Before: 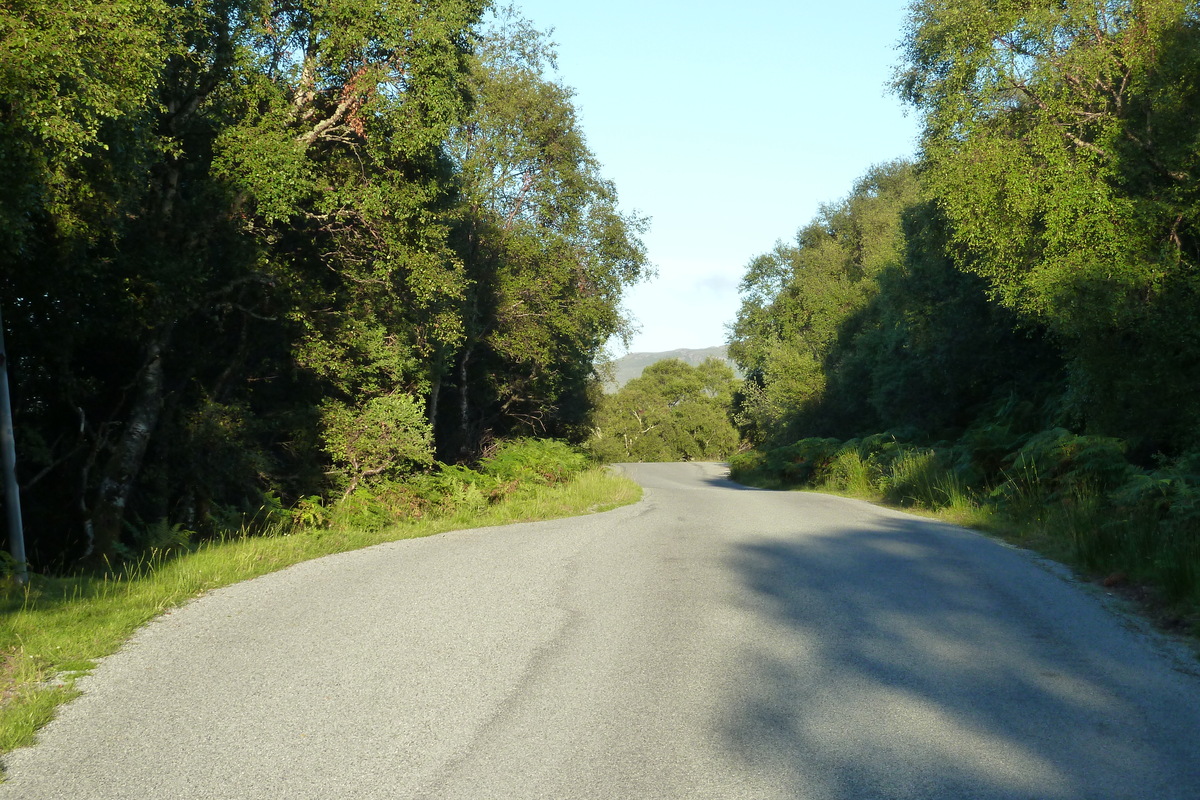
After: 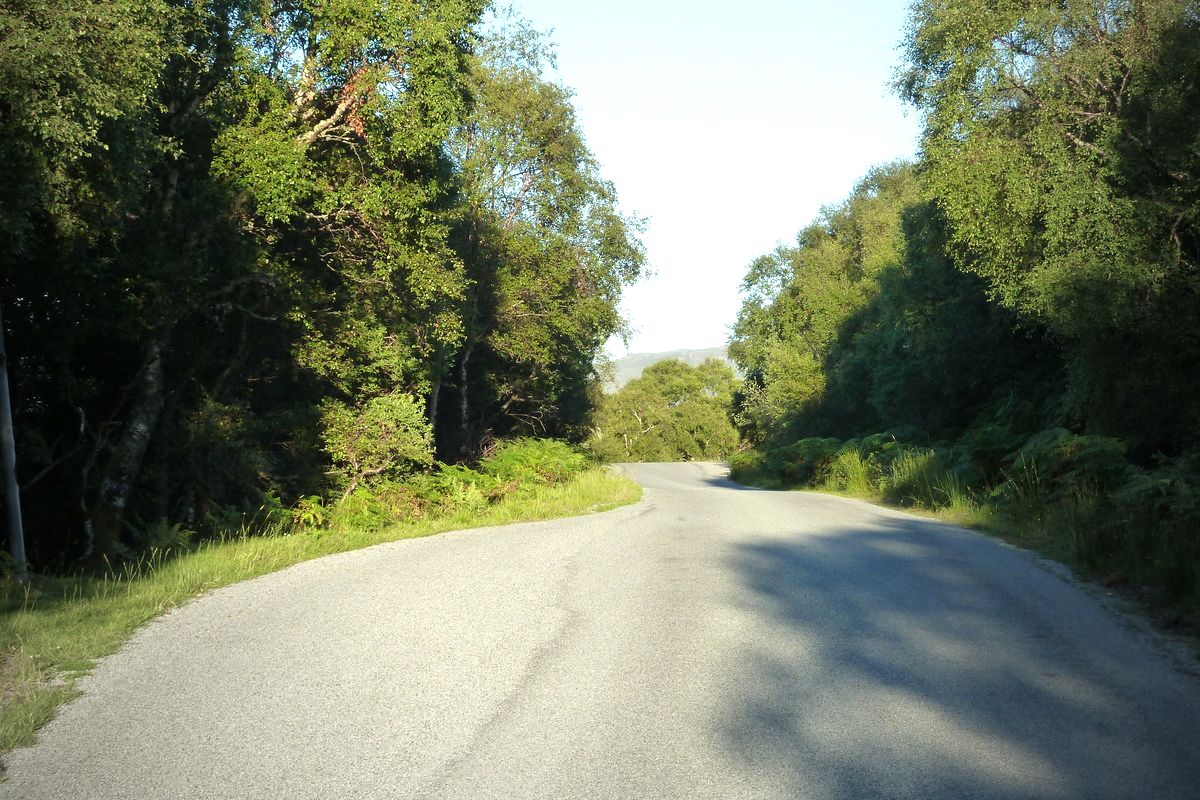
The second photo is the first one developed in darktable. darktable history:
exposure: black level correction 0, exposure 0.5 EV, compensate highlight preservation false
vignetting: fall-off start 72.14%, fall-off radius 108.07%, brightness -0.713, saturation -0.488, center (-0.054, -0.359), width/height ratio 0.729
